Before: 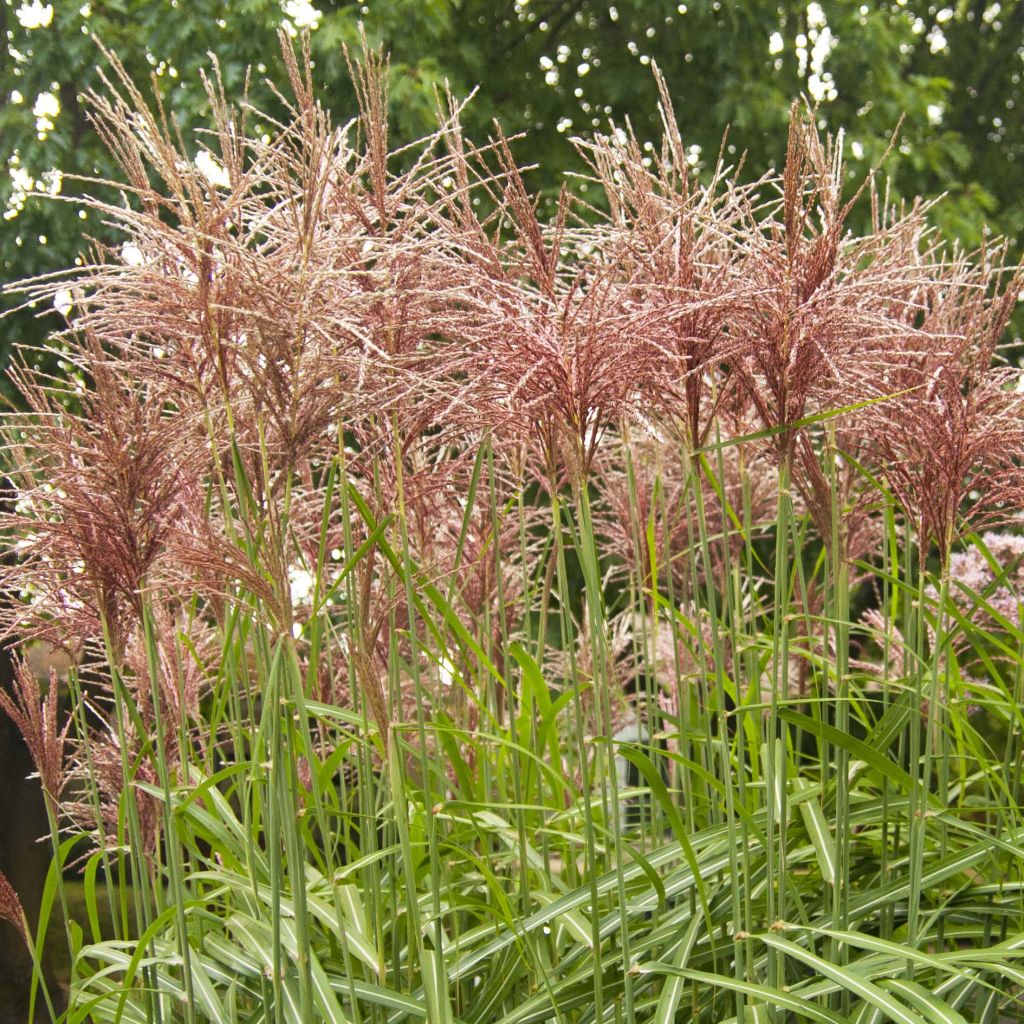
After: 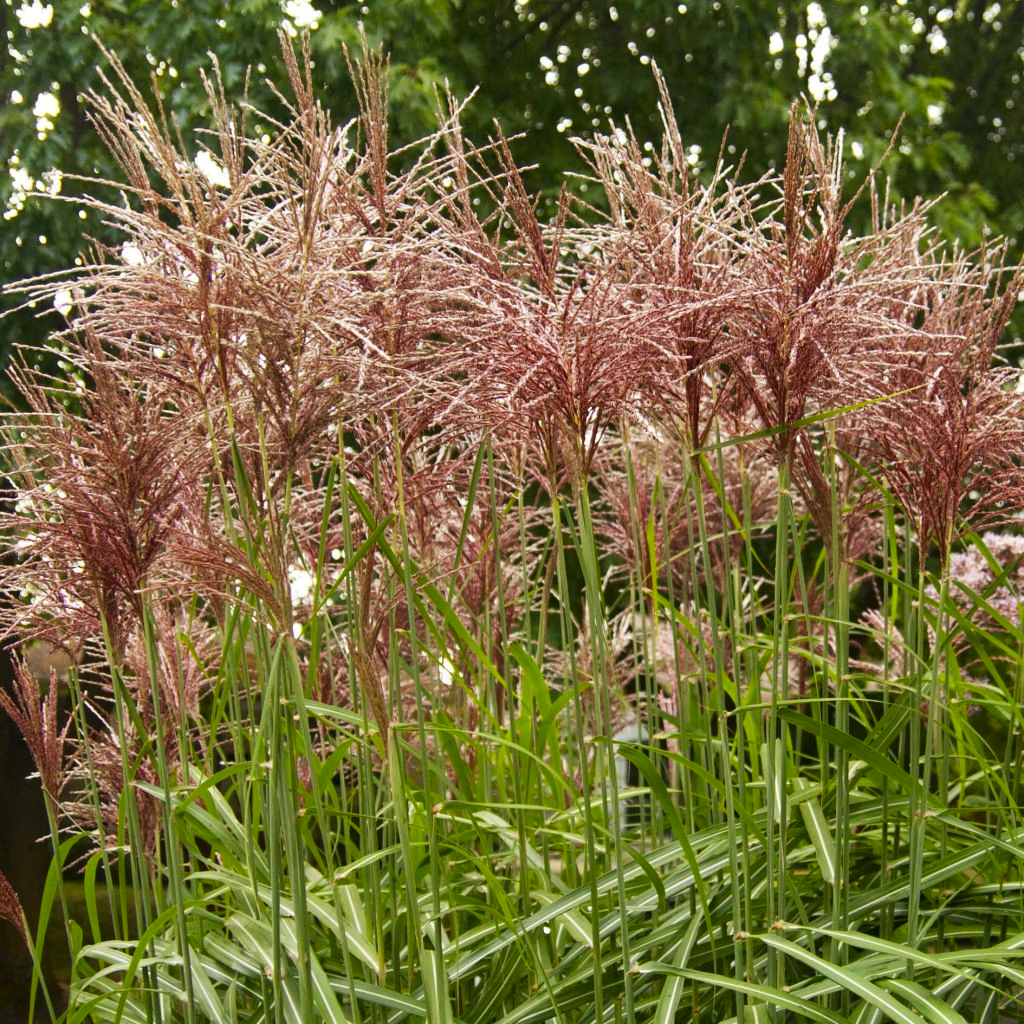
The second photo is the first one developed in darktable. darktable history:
contrast brightness saturation: contrast 0.069, brightness -0.126, saturation 0.058
